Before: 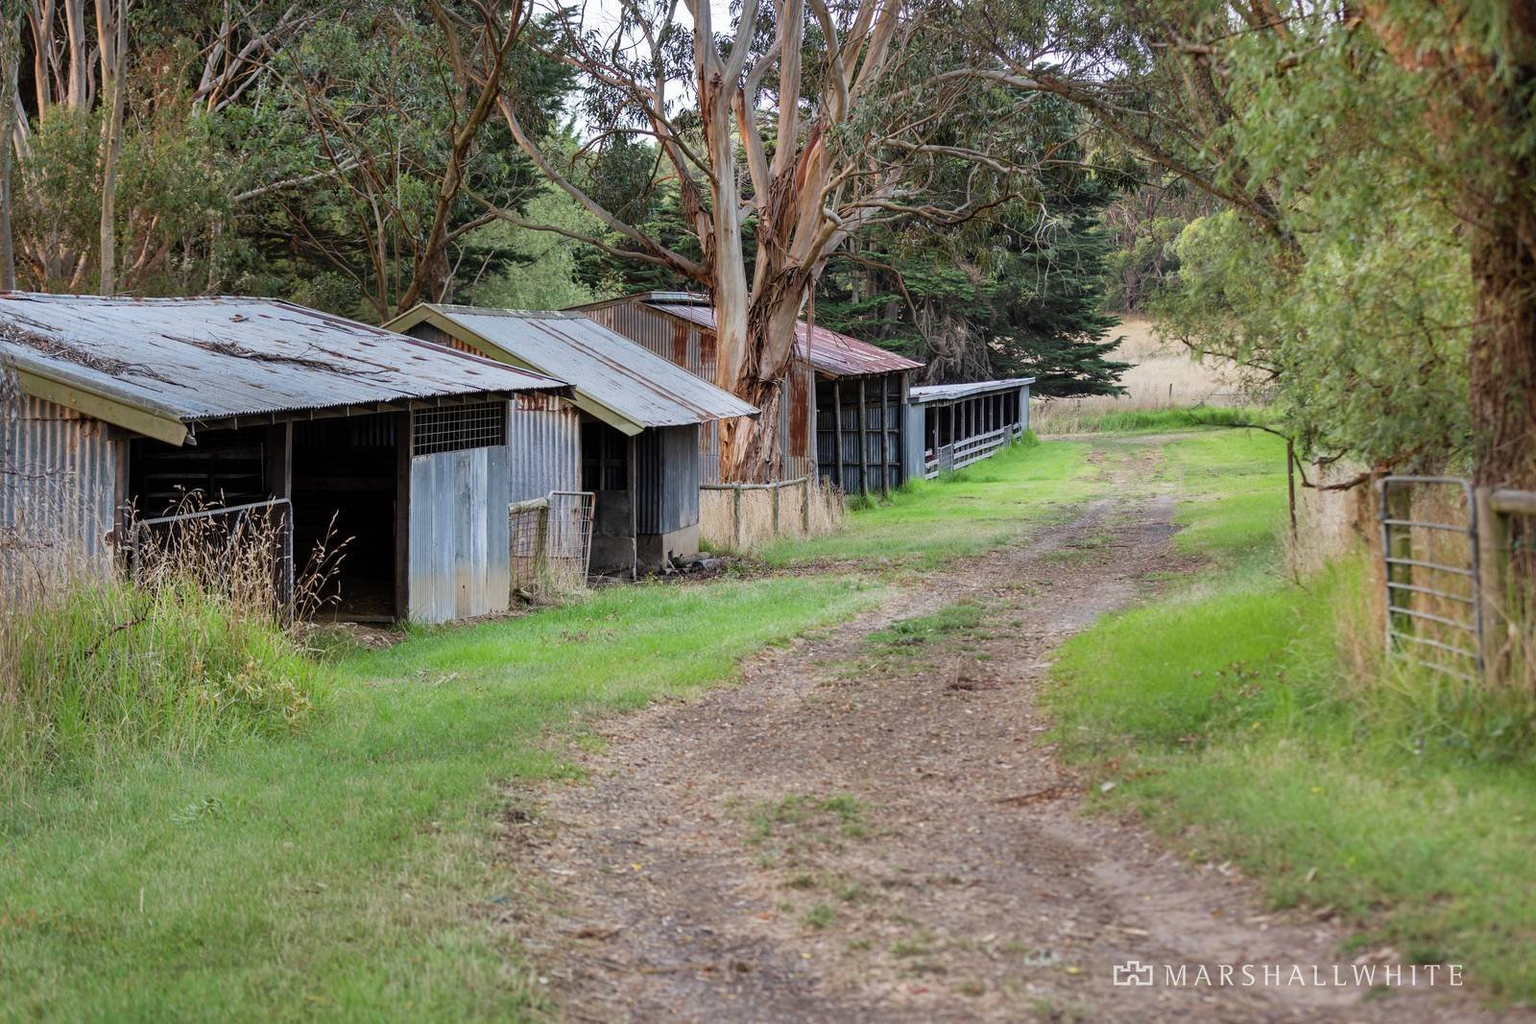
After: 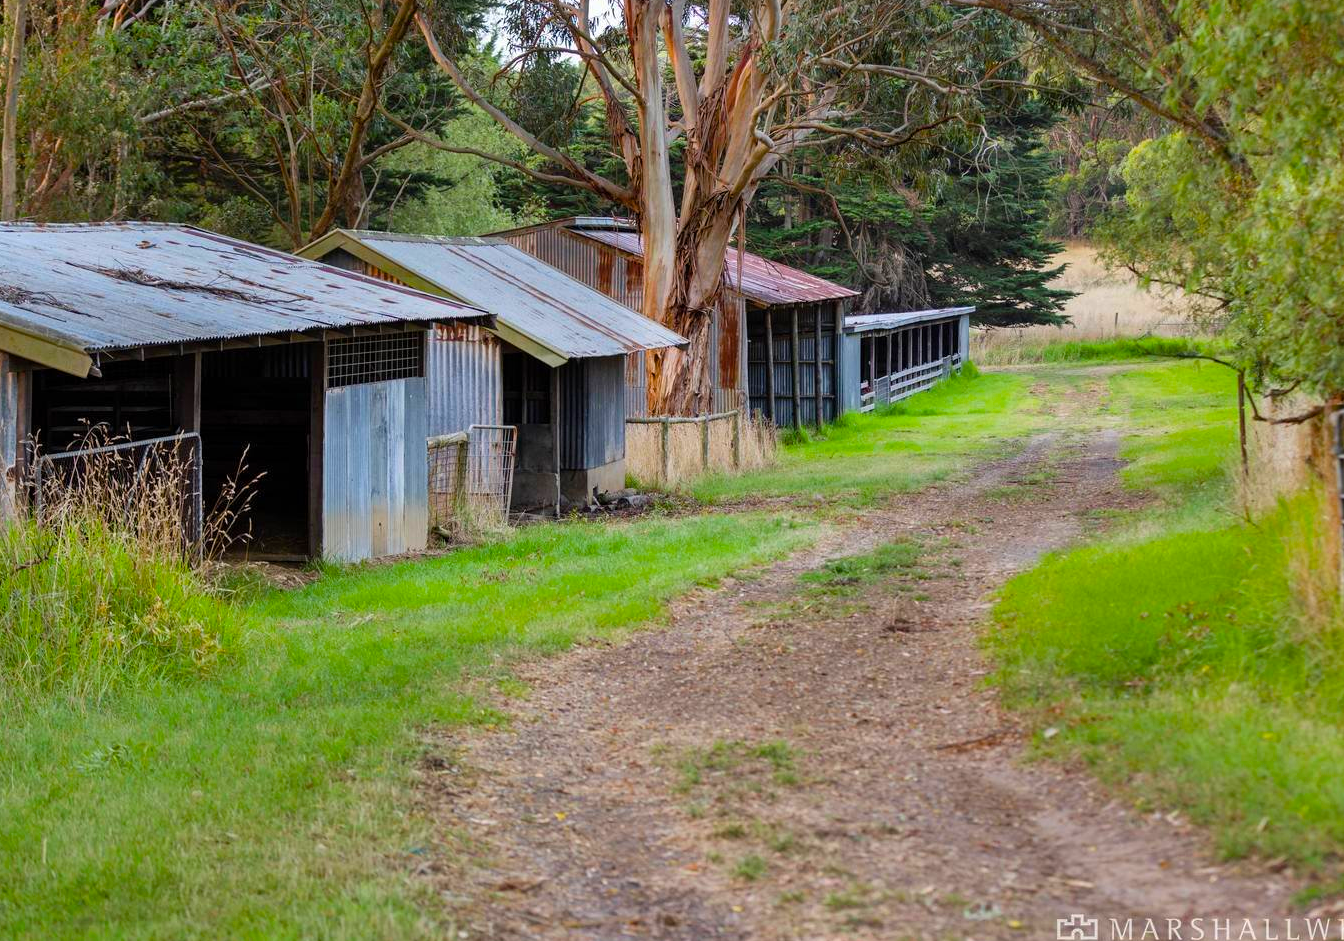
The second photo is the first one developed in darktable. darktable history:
crop: left 6.446%, top 8.188%, right 9.538%, bottom 3.548%
color balance rgb: linear chroma grading › global chroma 15%, perceptual saturation grading › global saturation 30%
